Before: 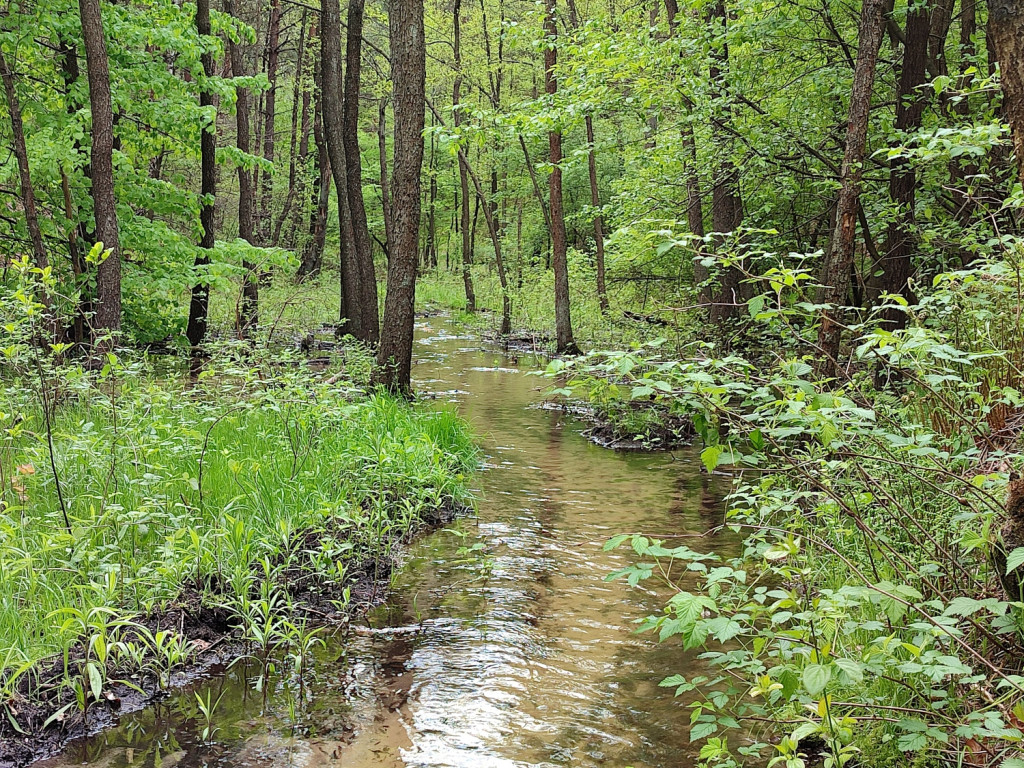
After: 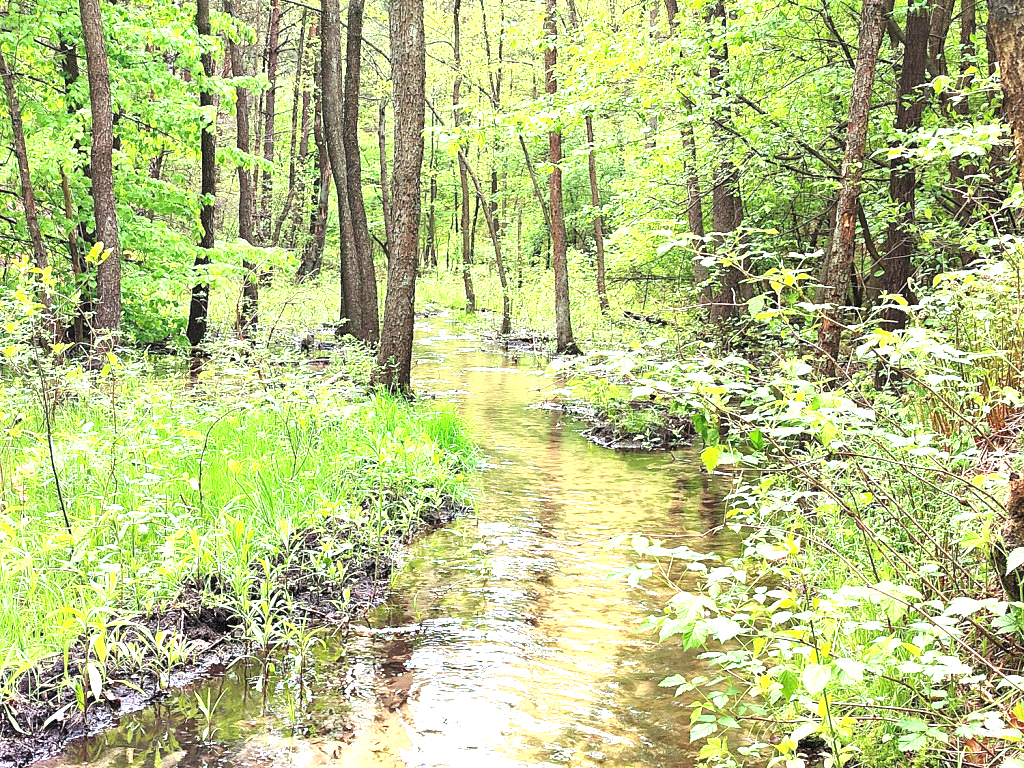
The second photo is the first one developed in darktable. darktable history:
exposure: black level correction 0, exposure 1.677 EV, compensate exposure bias true, compensate highlight preservation false
